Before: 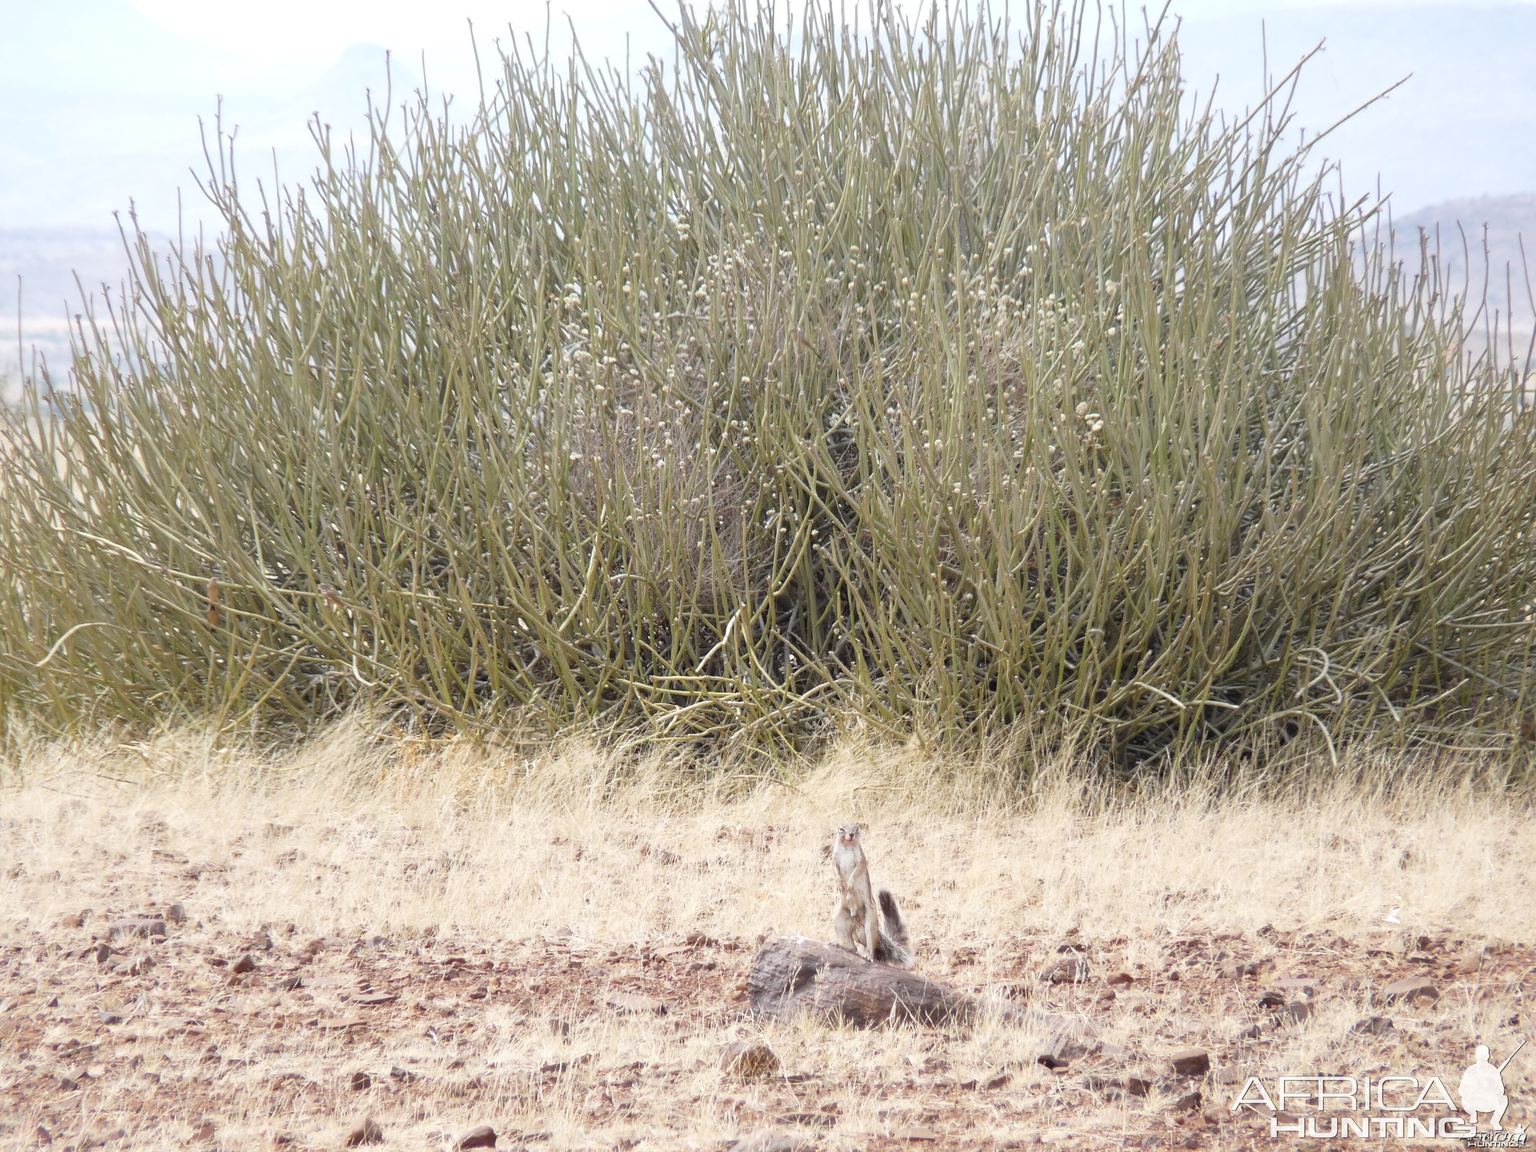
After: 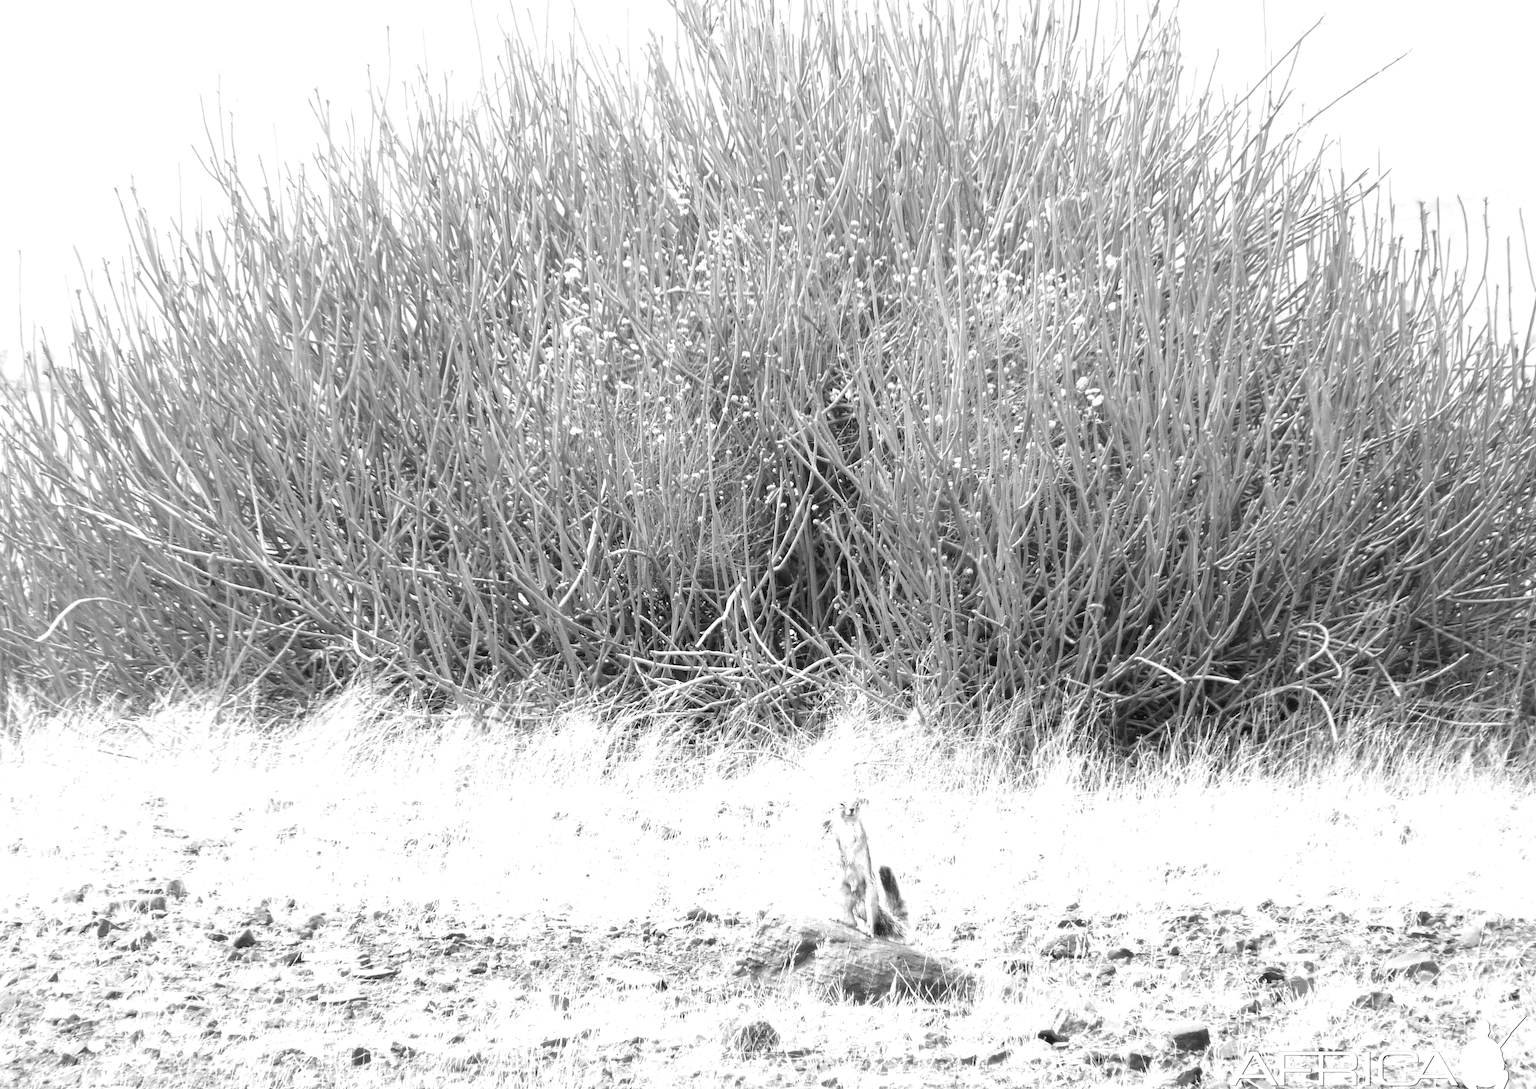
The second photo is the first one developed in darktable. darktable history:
contrast brightness saturation: saturation -0.999
color balance rgb: perceptual saturation grading › global saturation 20%, perceptual saturation grading › highlights -25.8%, perceptual saturation grading › shadows 49.846%, perceptual brilliance grading › global brilliance 12.493%, perceptual brilliance grading › highlights 15.095%
velvia: strength 9.77%
crop and rotate: top 2.219%, bottom 3.197%
tone curve: curves: ch0 [(0, 0) (0.087, 0.054) (0.281, 0.245) (0.532, 0.514) (0.835, 0.818) (0.994, 0.955)]; ch1 [(0, 0) (0.27, 0.195) (0.406, 0.435) (0.452, 0.474) (0.495, 0.5) (0.514, 0.508) (0.537, 0.556) (0.654, 0.689) (1, 1)]; ch2 [(0, 0) (0.269, 0.299) (0.459, 0.441) (0.498, 0.499) (0.523, 0.52) (0.551, 0.549) (0.633, 0.625) (0.659, 0.681) (0.718, 0.764) (1, 1)], preserve colors none
tone equalizer: on, module defaults
